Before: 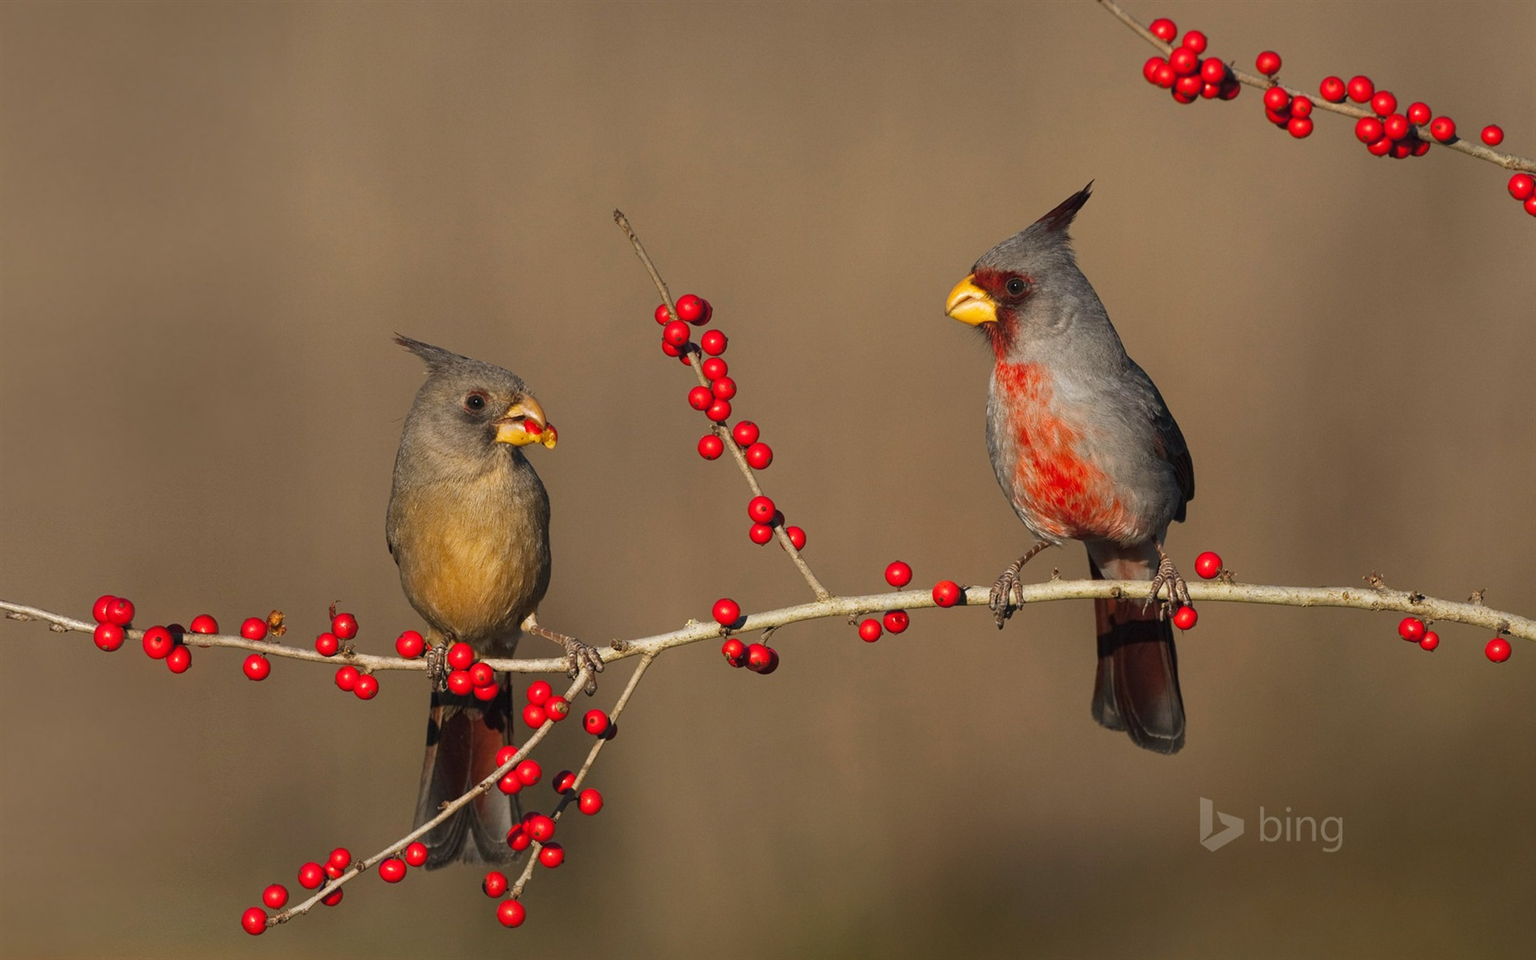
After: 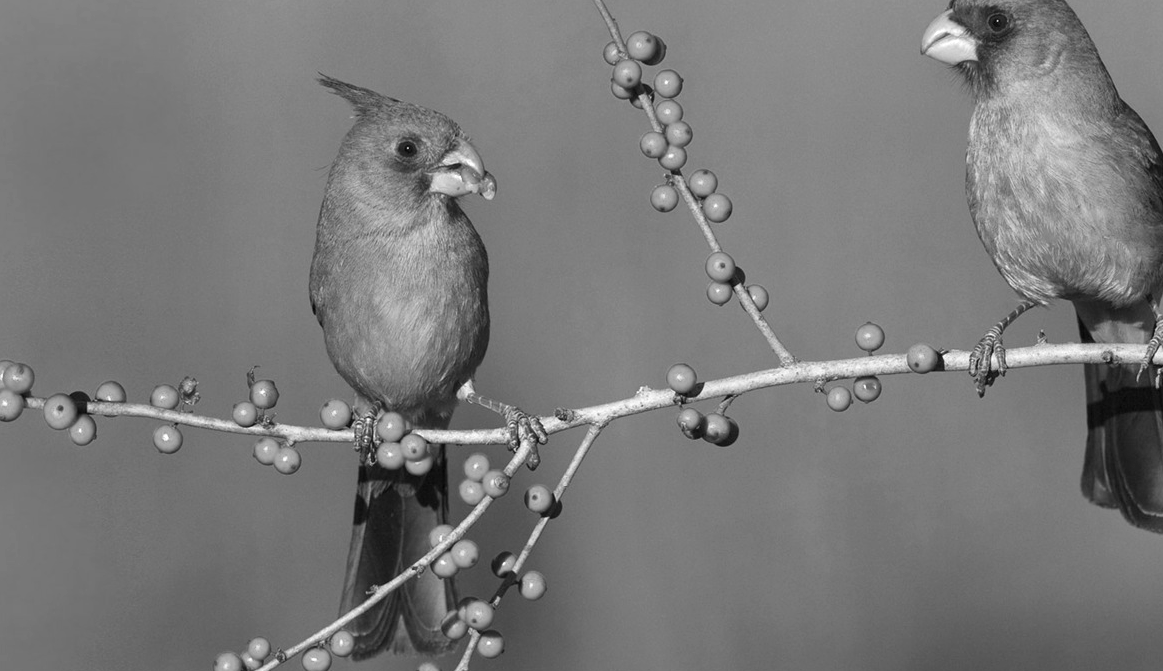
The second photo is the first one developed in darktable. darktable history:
crop: left 6.736%, top 27.723%, right 24.023%, bottom 8.364%
color zones: curves: ch0 [(0, 0.613) (0.01, 0.613) (0.245, 0.448) (0.498, 0.529) (0.642, 0.665) (0.879, 0.777) (0.99, 0.613)]; ch1 [(0, 0) (0.143, 0) (0.286, 0) (0.429, 0) (0.571, 0) (0.714, 0) (0.857, 0)]
shadows and highlights: shadows 75.69, highlights -23.47, soften with gaussian
exposure: black level correction 0.001, exposure 0.498 EV, compensate exposure bias true, compensate highlight preservation false
